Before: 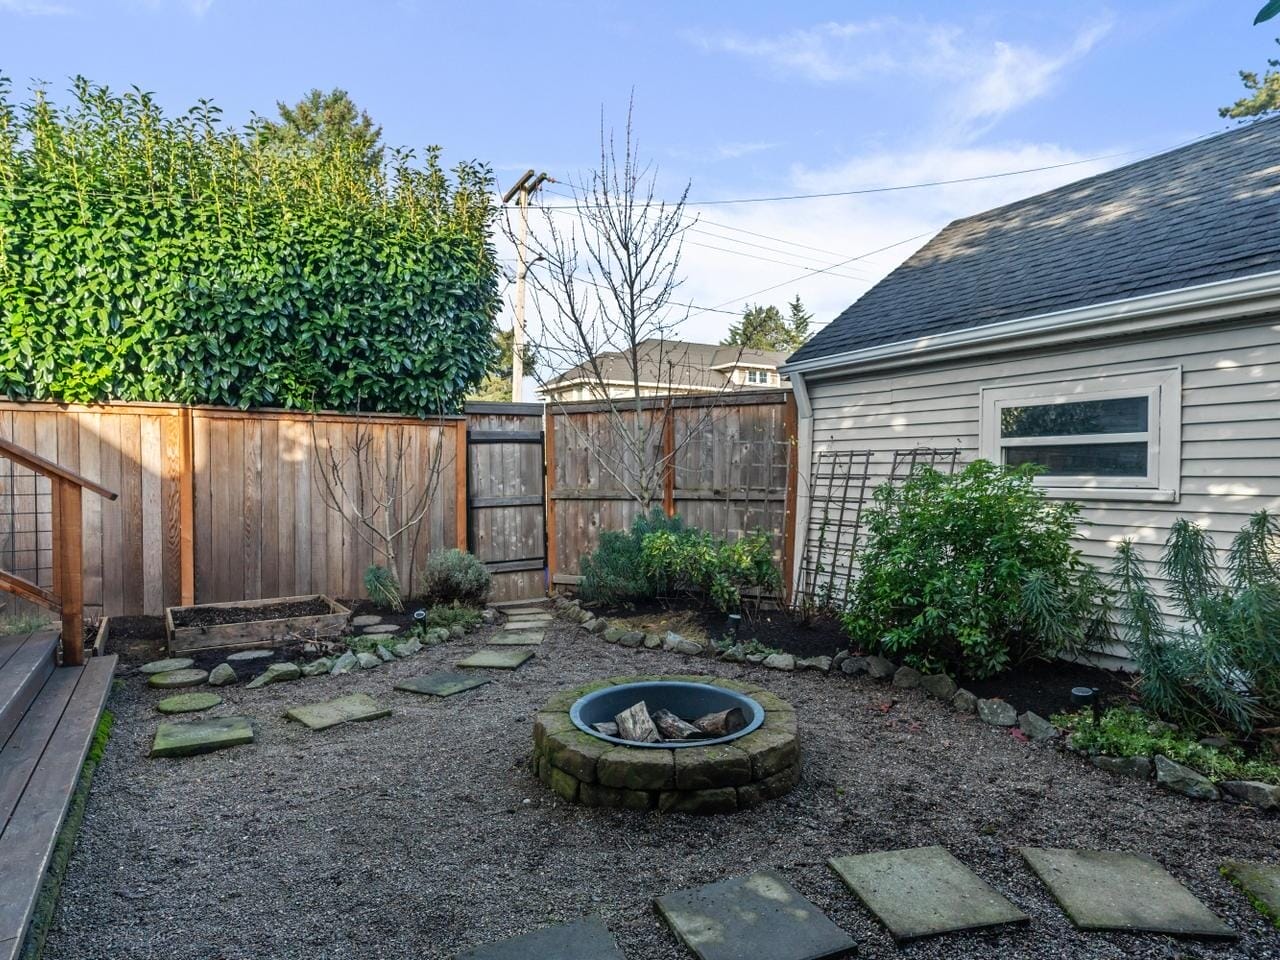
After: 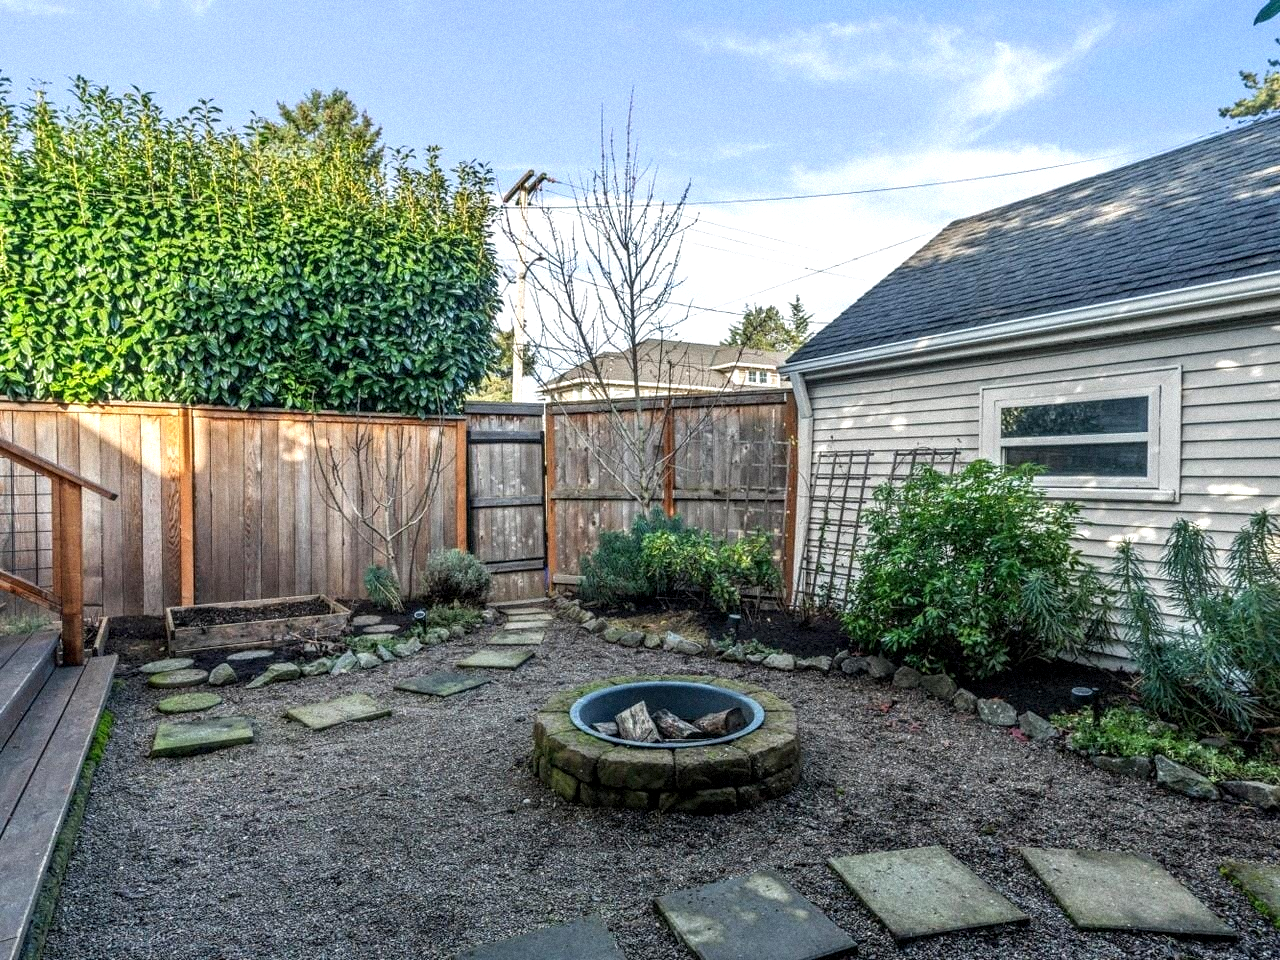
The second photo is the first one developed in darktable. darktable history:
exposure: exposure 0.3 EV, compensate highlight preservation false
grain: mid-tones bias 0%
local contrast: detail 130%
